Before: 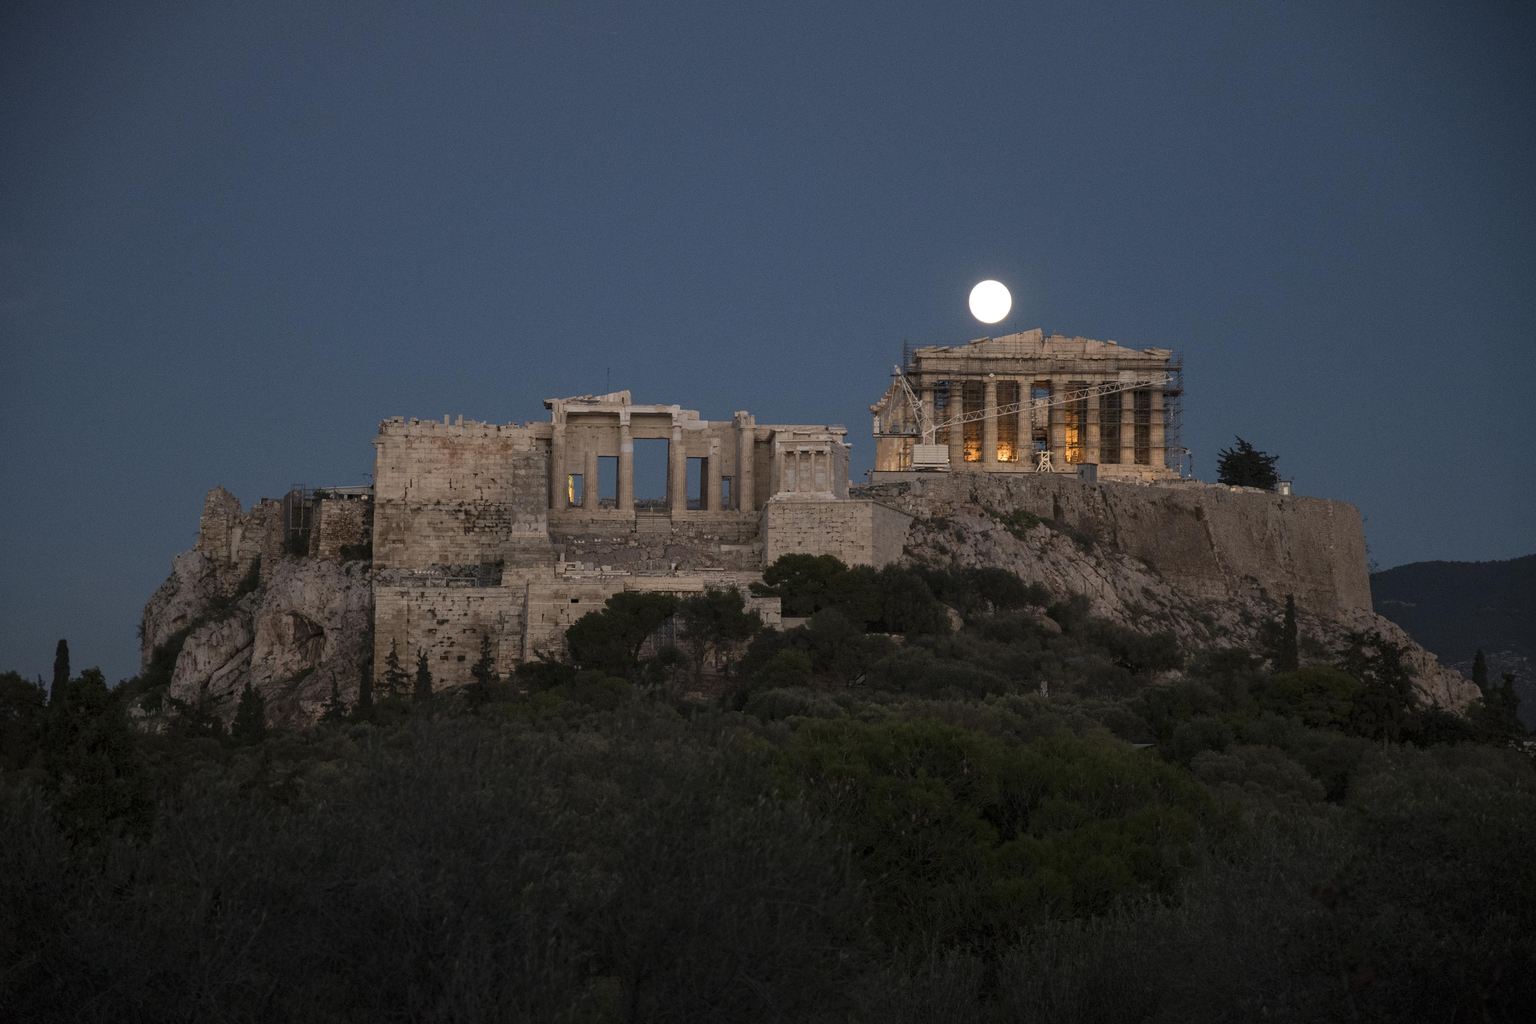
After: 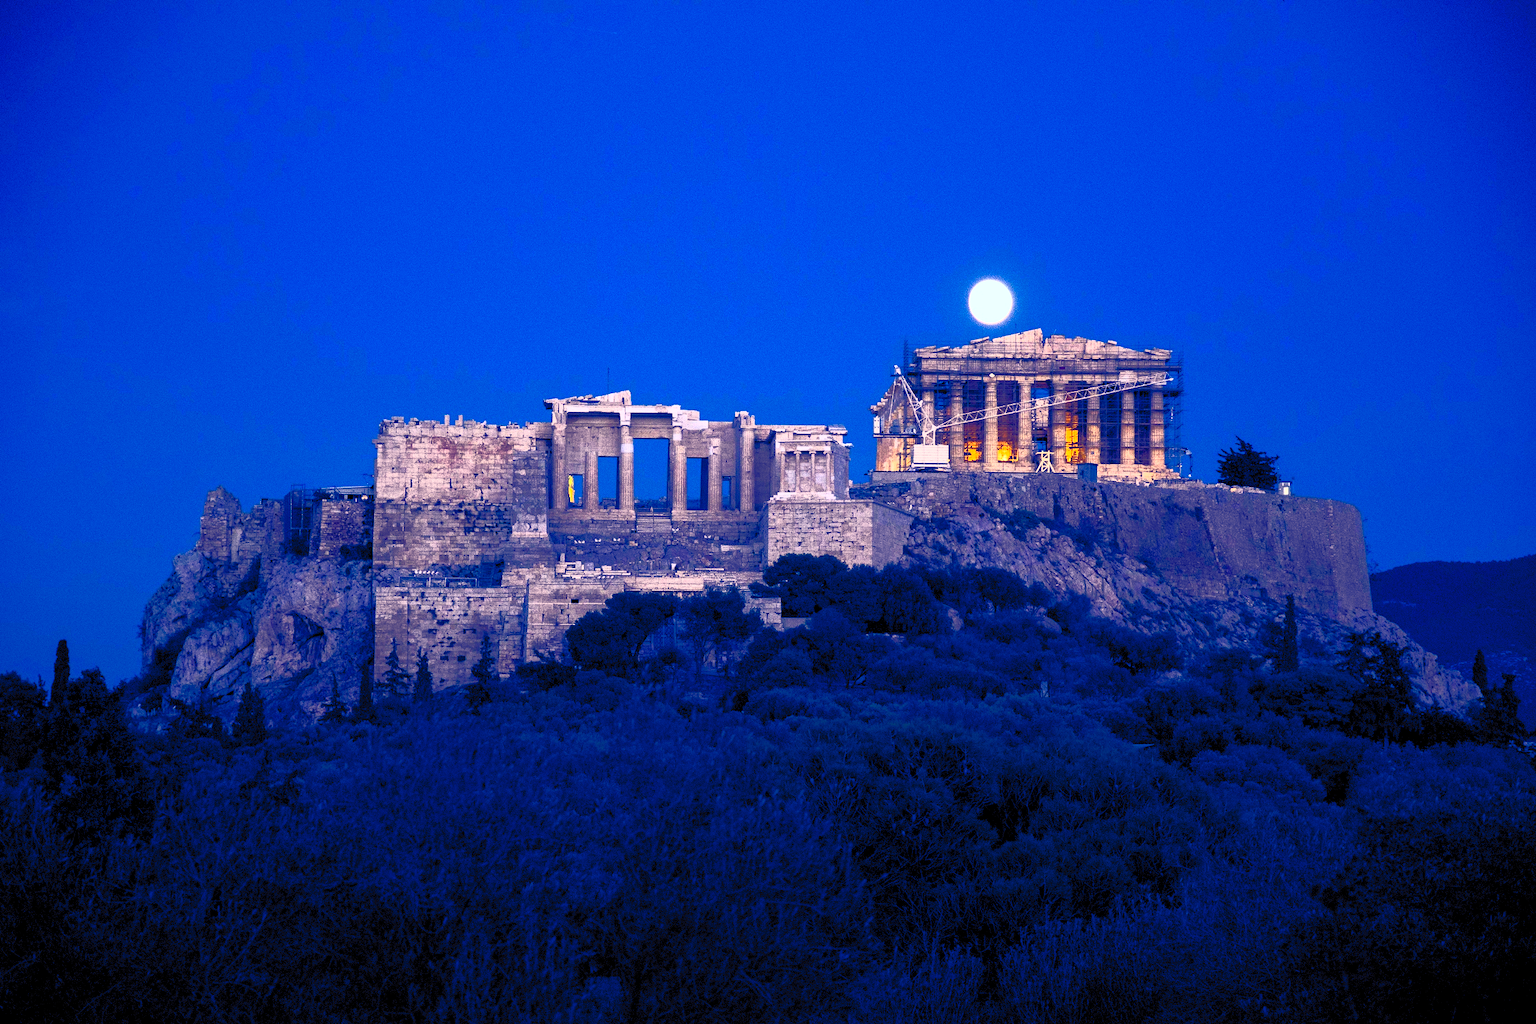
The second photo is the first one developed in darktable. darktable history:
color balance rgb: shadows lift › luminance -41.13%, shadows lift › chroma 14.13%, shadows lift › hue 260°, power › luminance -3.76%, power › chroma 0.56%, power › hue 40.37°, highlights gain › luminance 16.81%, highlights gain › chroma 2.94%, highlights gain › hue 260°, global offset › luminance -0.29%, global offset › chroma 0.31%, global offset › hue 260°, perceptual saturation grading › global saturation 20%, perceptual saturation grading › highlights -13.92%, perceptual saturation grading › shadows 50%
contrast brightness saturation: contrast 1, brightness 1, saturation 1
